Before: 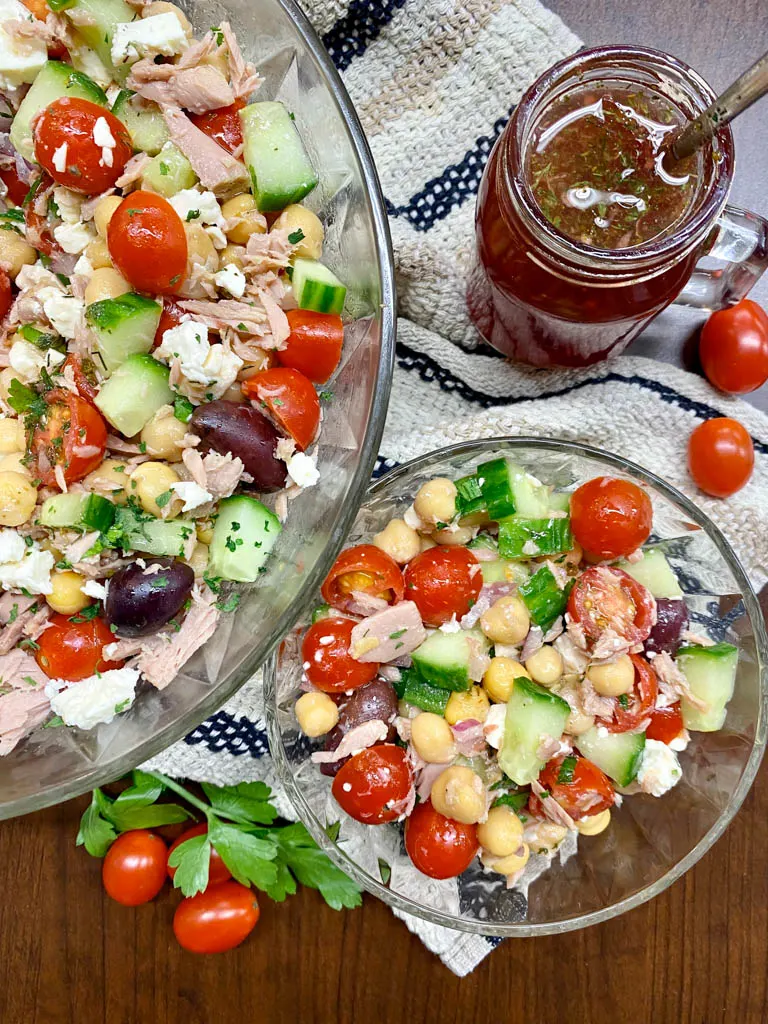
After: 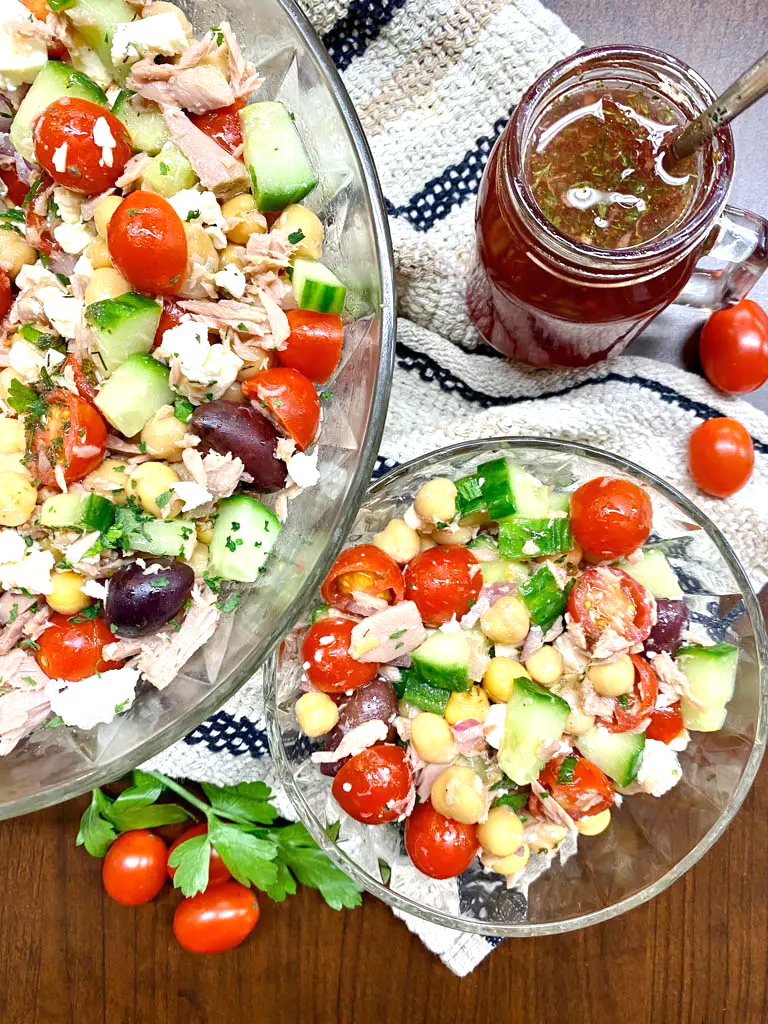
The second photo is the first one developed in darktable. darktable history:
exposure: black level correction 0, exposure 0.499 EV, compensate exposure bias true, compensate highlight preservation false
